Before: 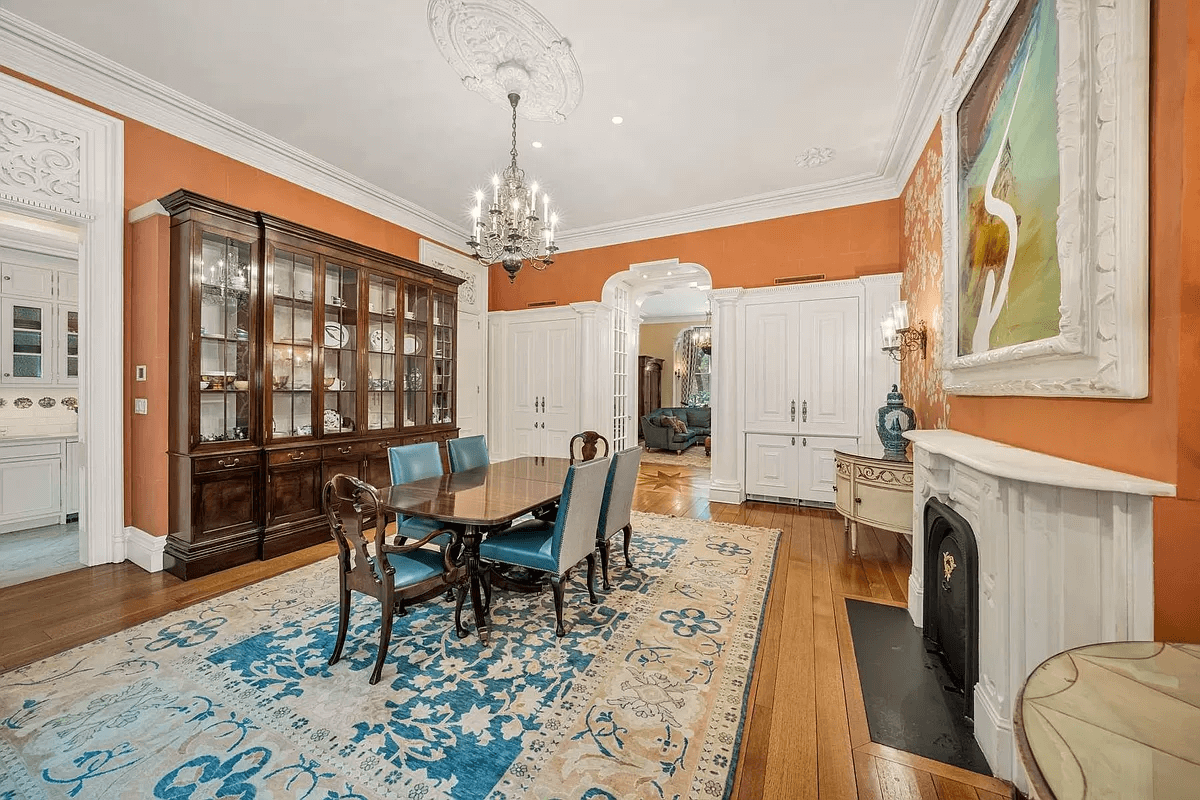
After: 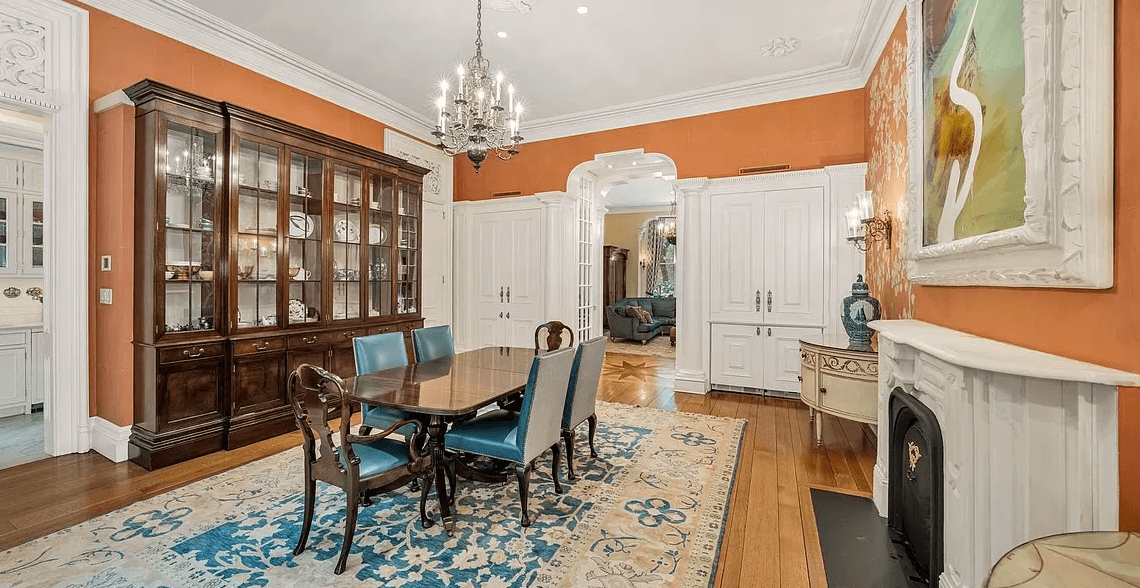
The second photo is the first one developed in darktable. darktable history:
crop and rotate: left 2.983%, top 13.788%, right 1.969%, bottom 12.656%
